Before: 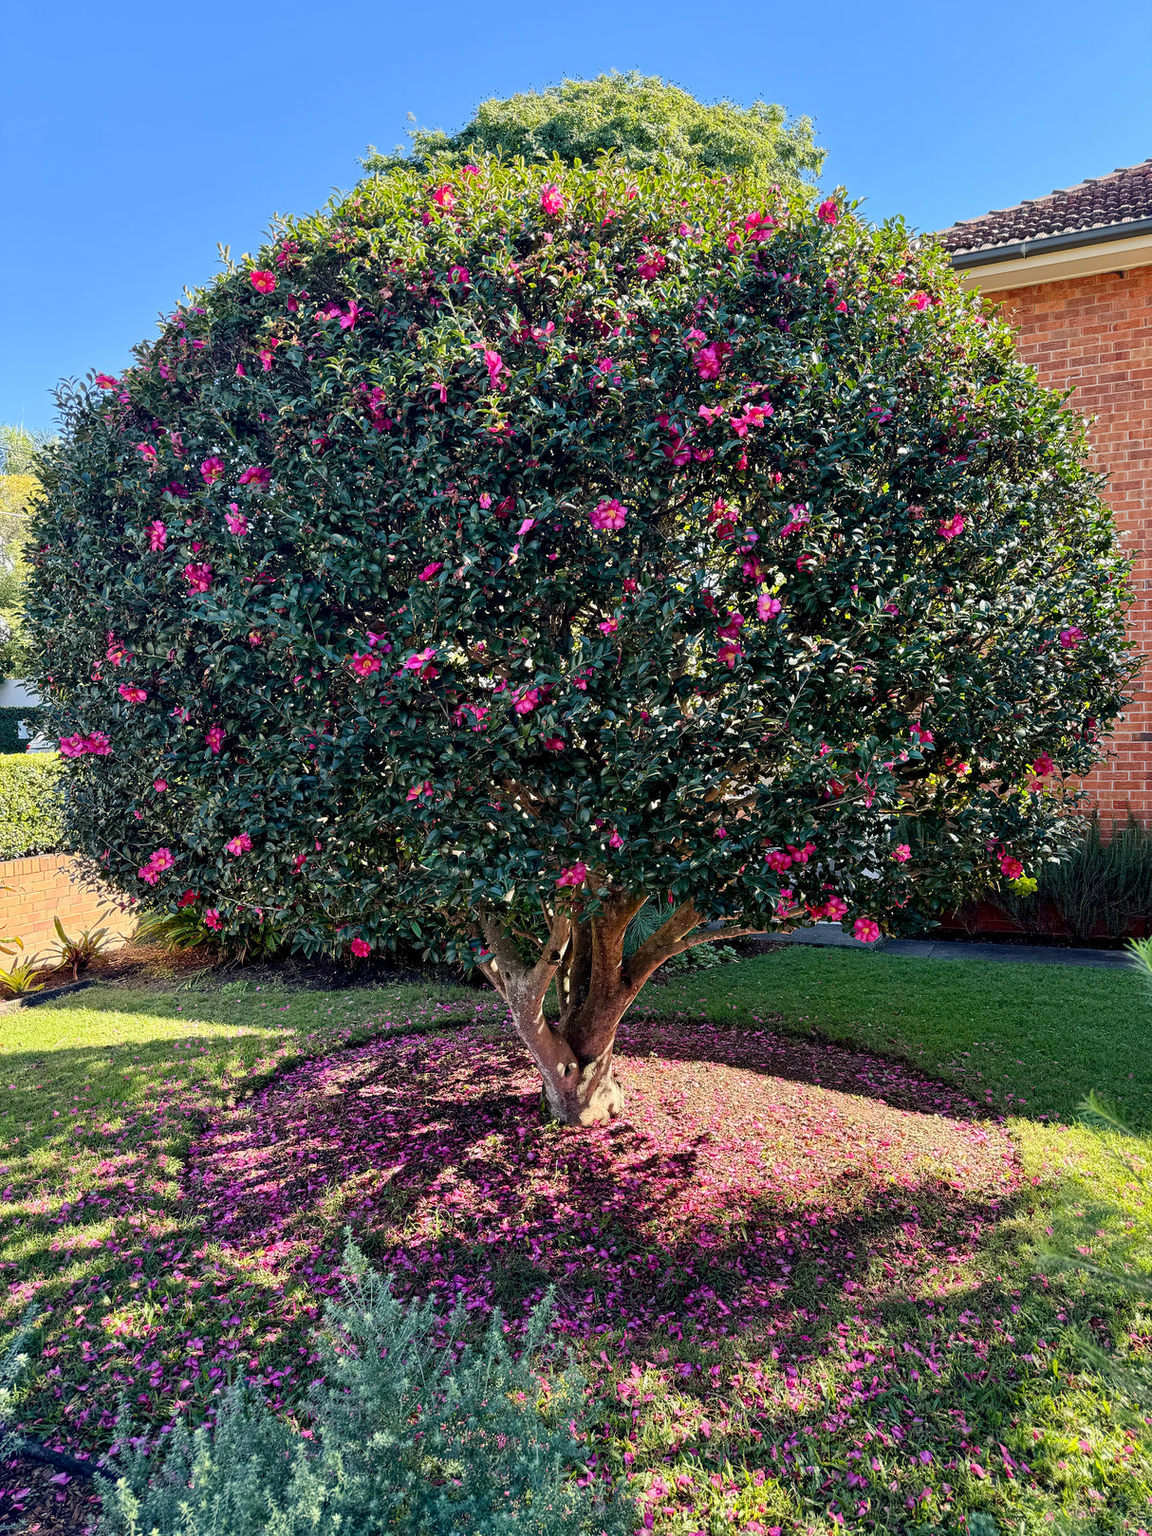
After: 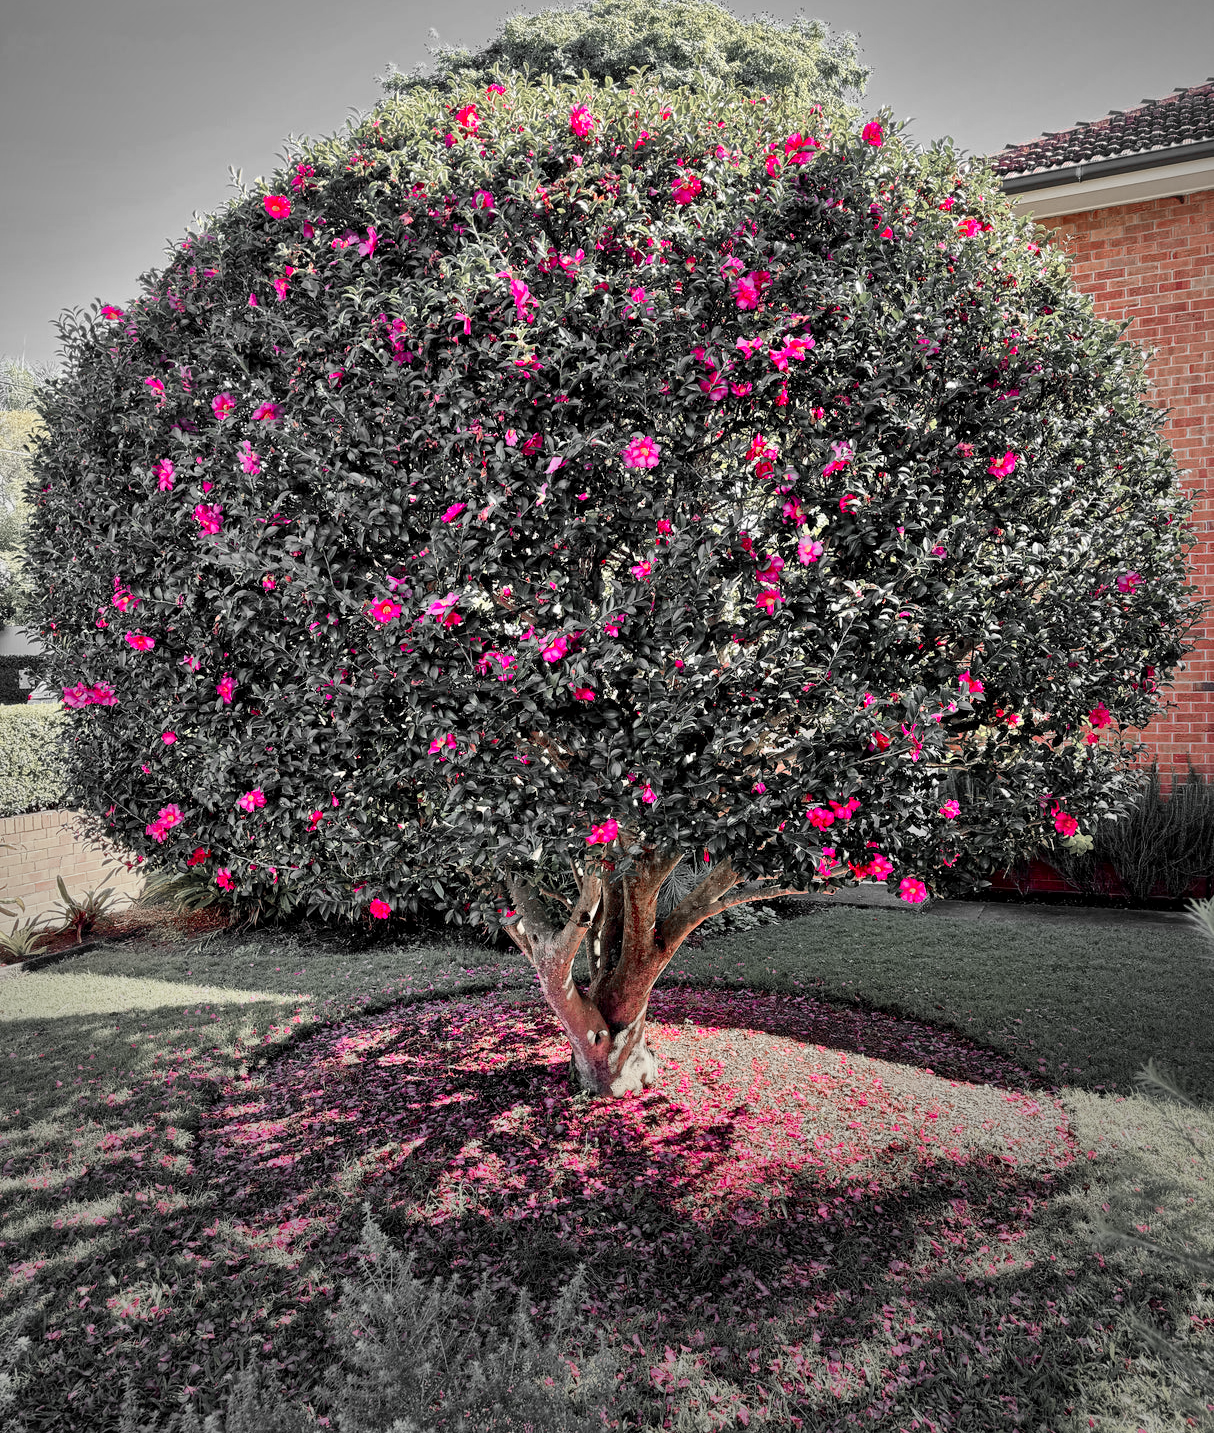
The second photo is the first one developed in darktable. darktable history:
color zones: curves: ch1 [(0, 0.831) (0.08, 0.771) (0.157, 0.268) (0.241, 0.207) (0.562, -0.005) (0.714, -0.013) (0.876, 0.01) (1, 0.831)]
contrast brightness saturation: contrast 0.026, brightness 0.055, saturation 0.122
vignetting: fall-off start 67.03%, center (-0.051, -0.357), width/height ratio 1.011
local contrast: mode bilateral grid, contrast 20, coarseness 49, detail 130%, midtone range 0.2
crop and rotate: top 5.56%, bottom 5.87%
shadows and highlights: shadows 52.8, soften with gaussian
